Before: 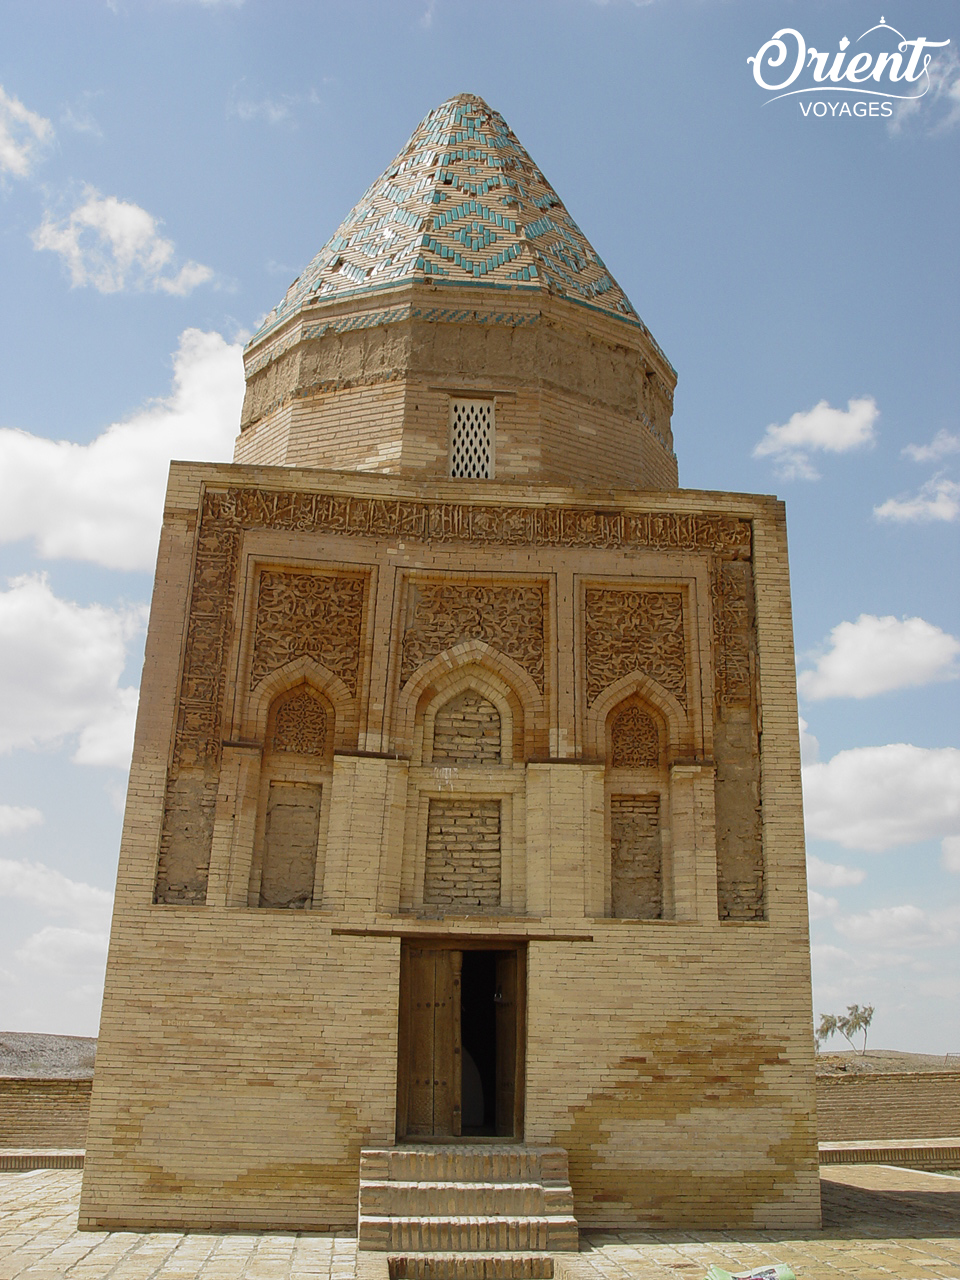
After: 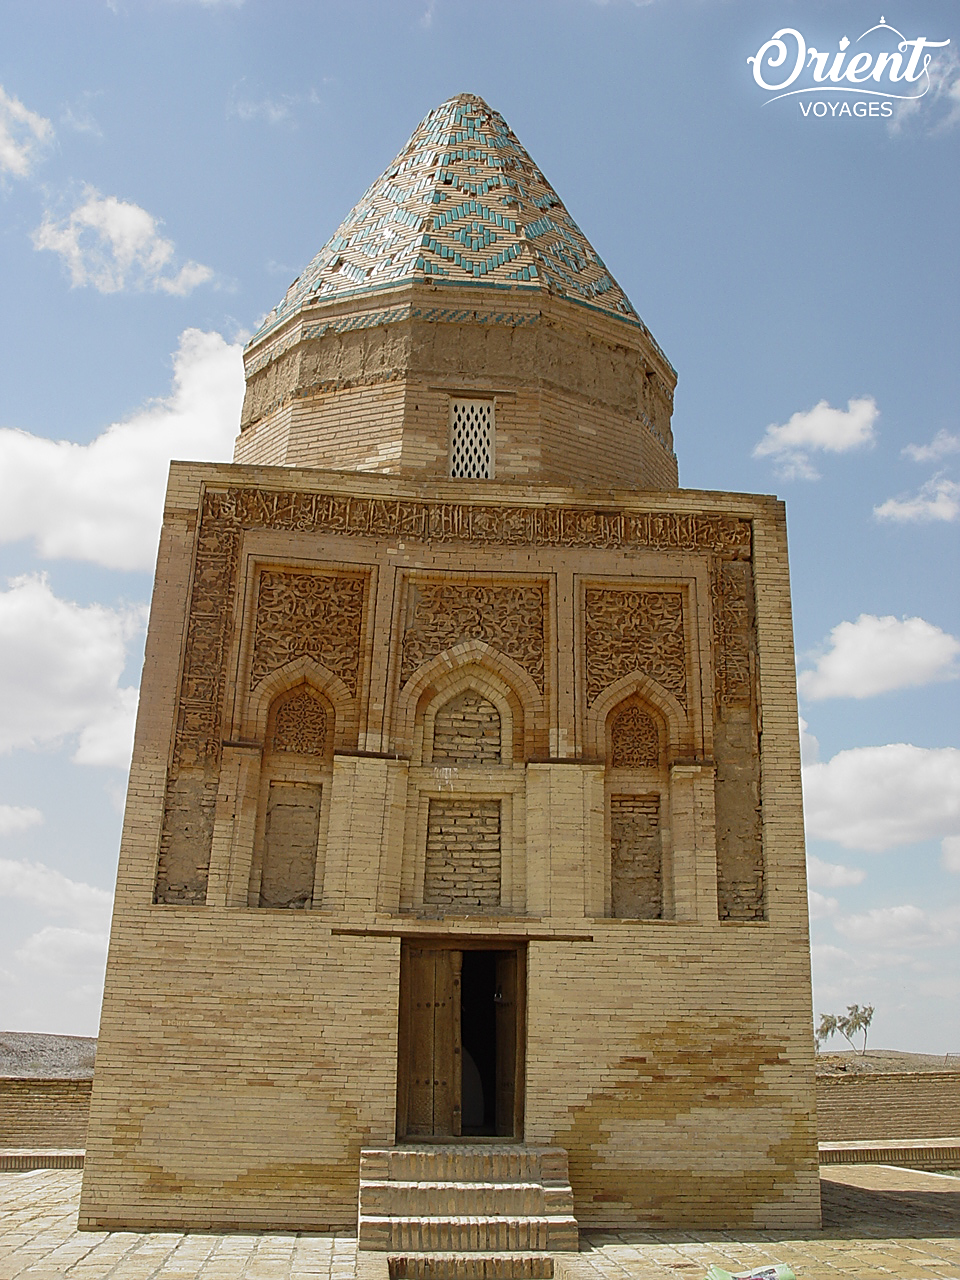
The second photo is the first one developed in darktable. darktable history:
sharpen: on, module defaults
bloom: size 3%, threshold 100%, strength 0%
